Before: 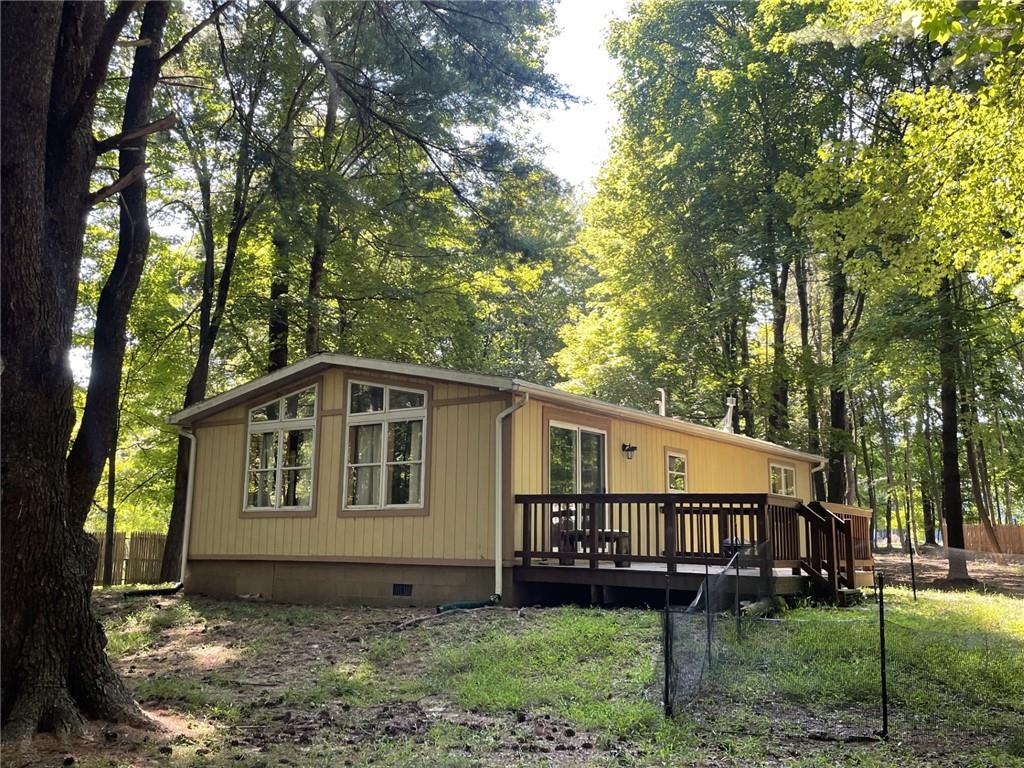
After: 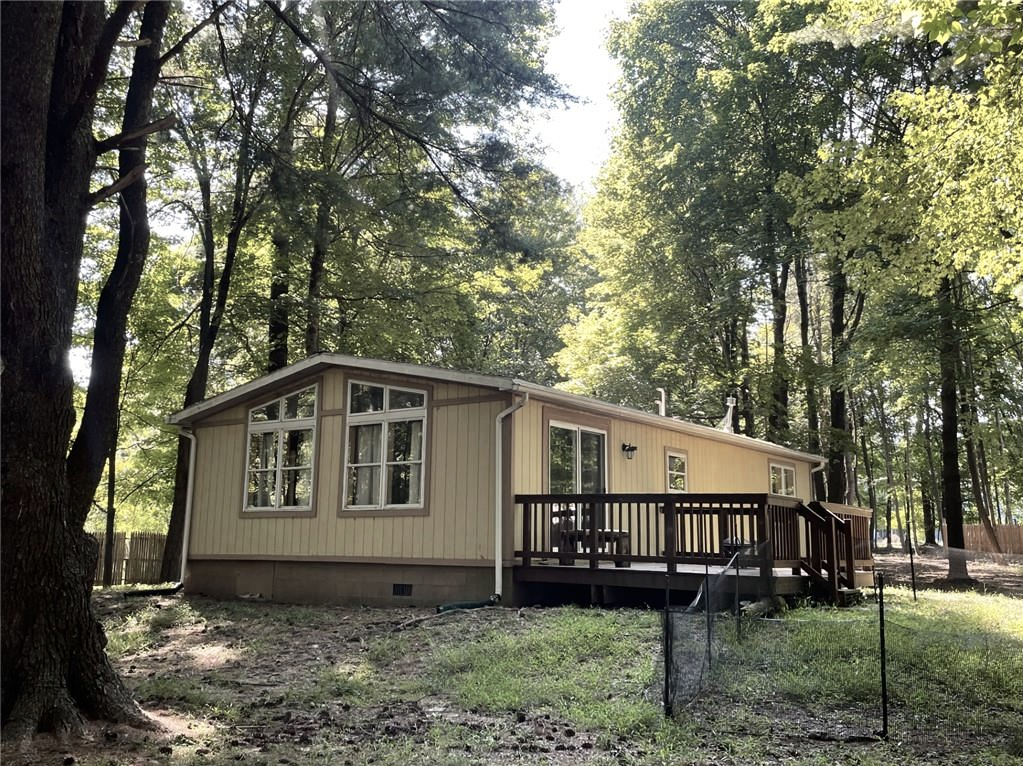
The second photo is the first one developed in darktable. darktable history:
contrast brightness saturation: contrast 0.1, saturation -0.36
crop: top 0.05%, bottom 0.098%
shadows and highlights: shadows -30, highlights 30
